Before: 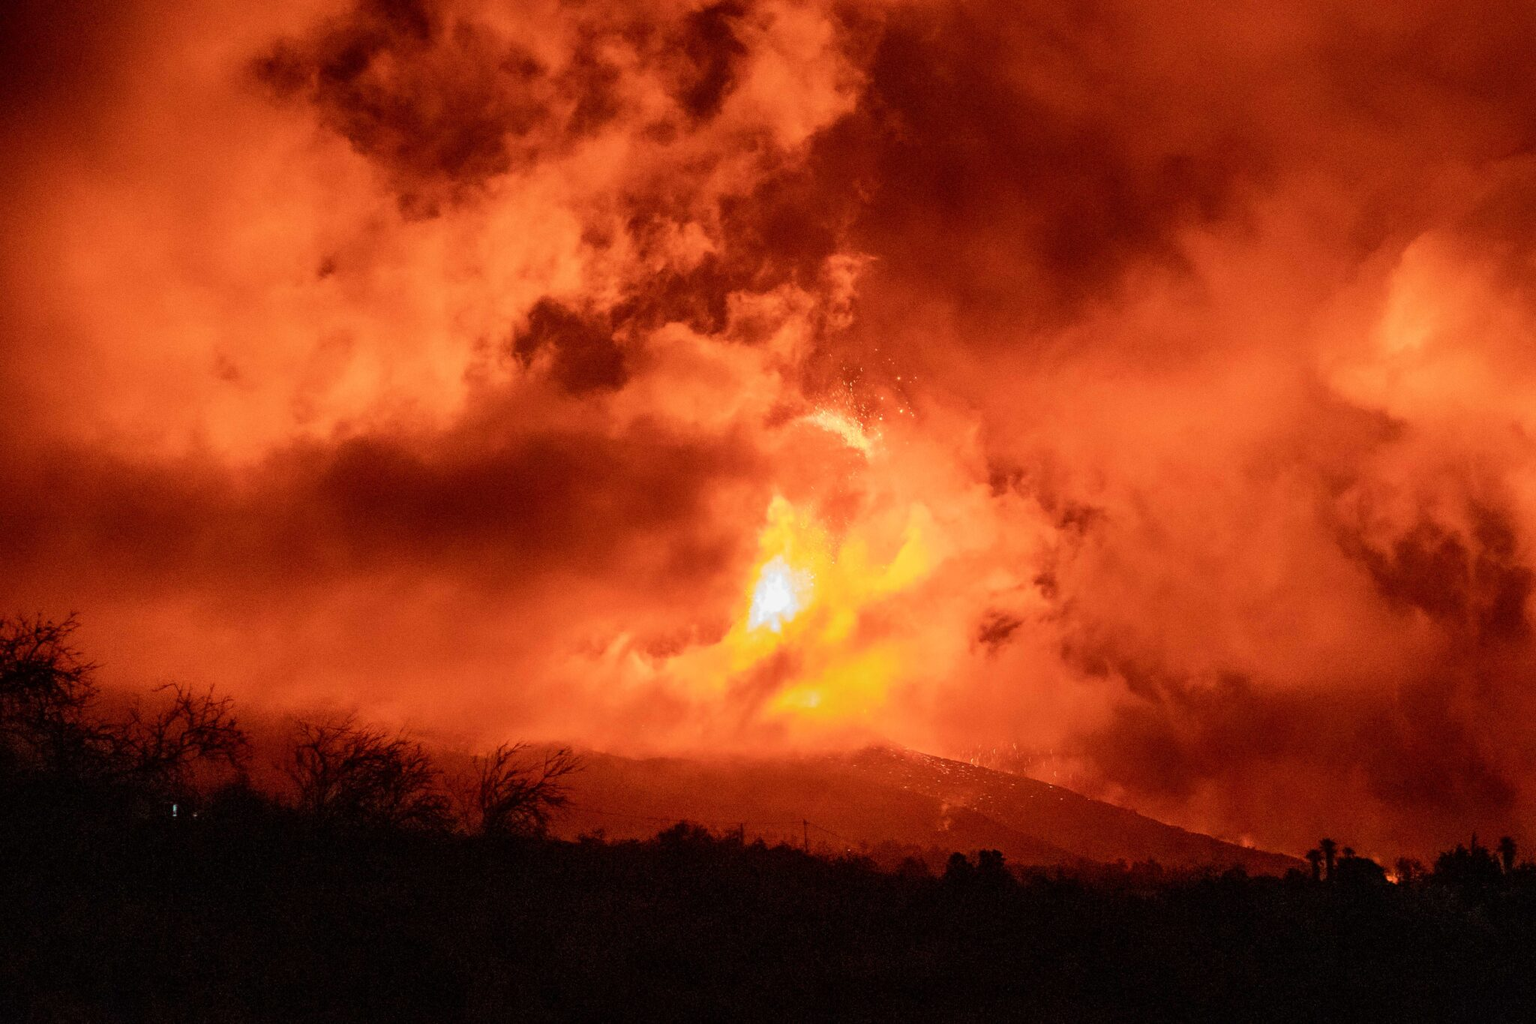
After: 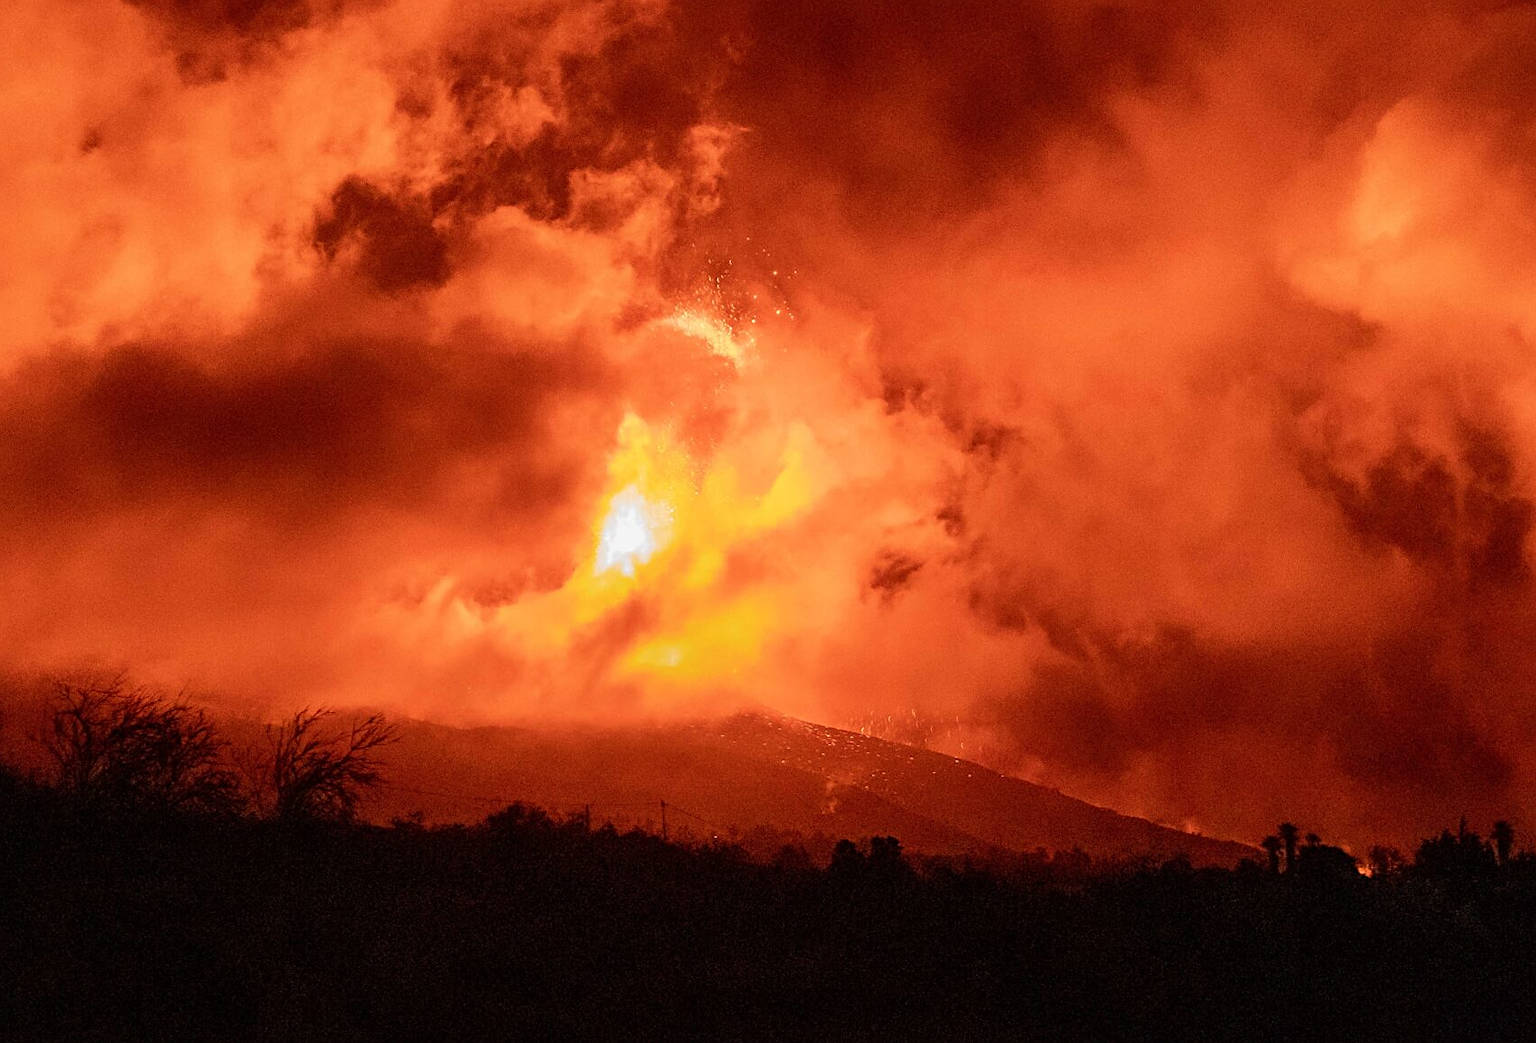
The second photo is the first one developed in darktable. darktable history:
exposure: compensate highlight preservation false
sharpen: on, module defaults
crop: left 16.31%, top 14.653%
